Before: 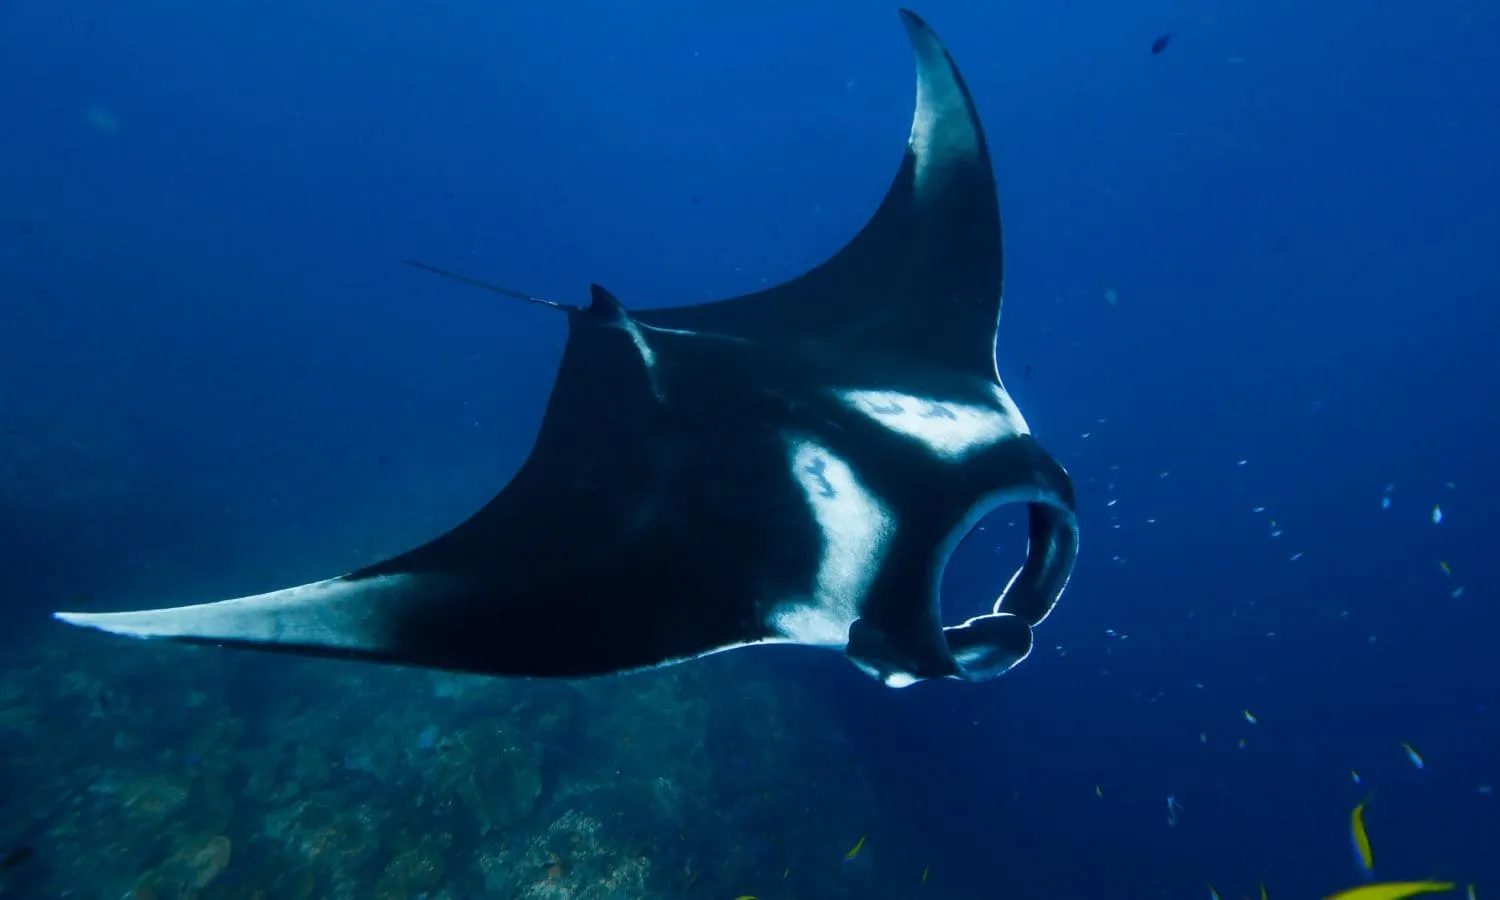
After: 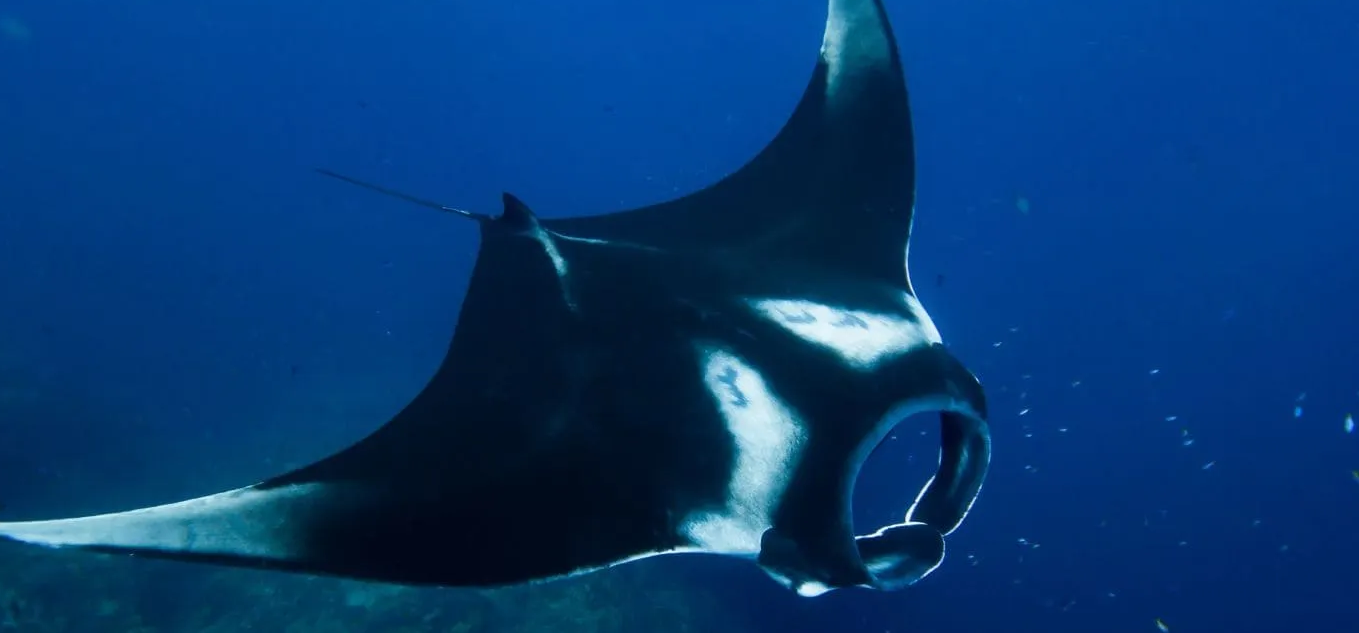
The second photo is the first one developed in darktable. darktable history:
crop: left 5.874%, top 10.156%, right 3.511%, bottom 19.493%
